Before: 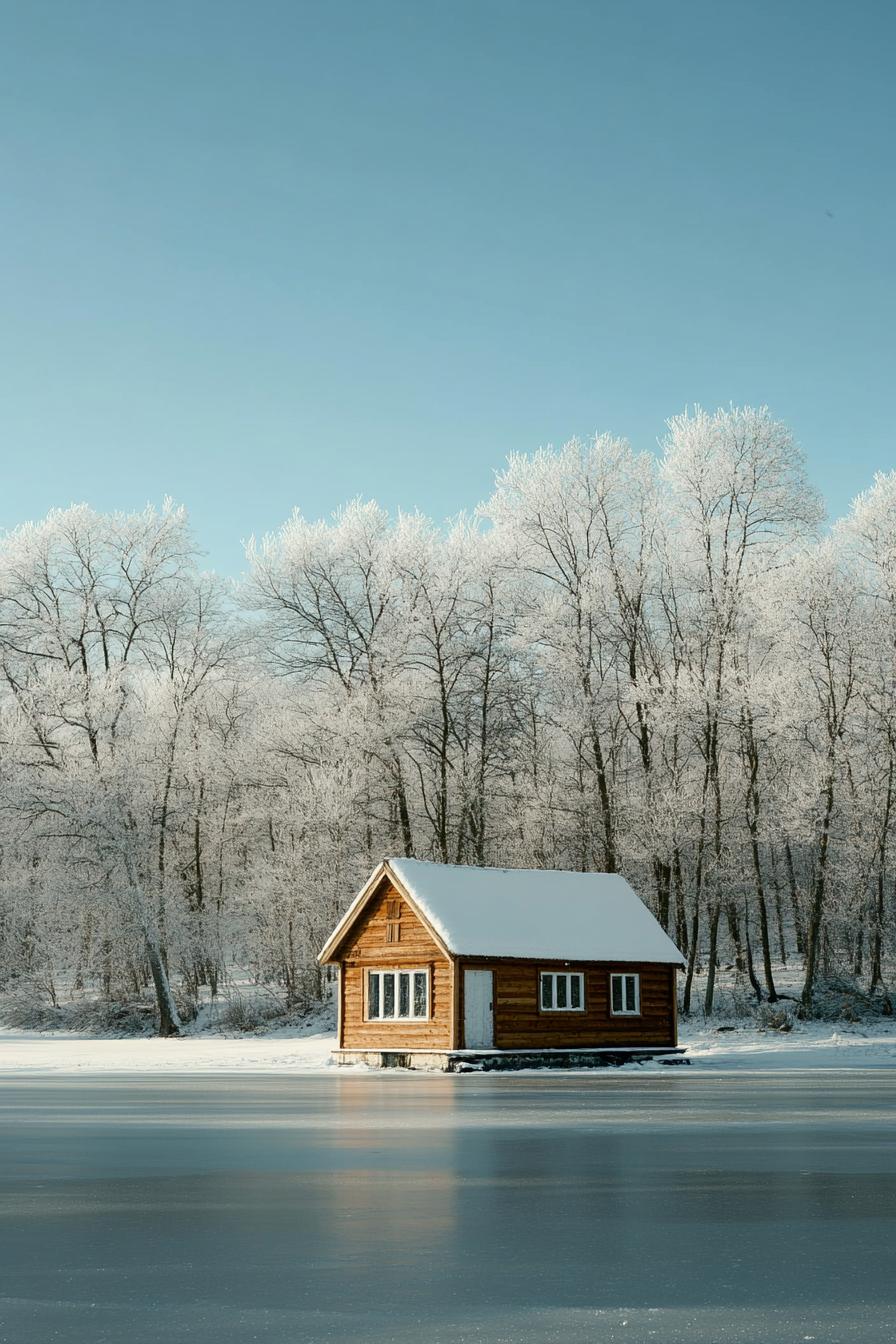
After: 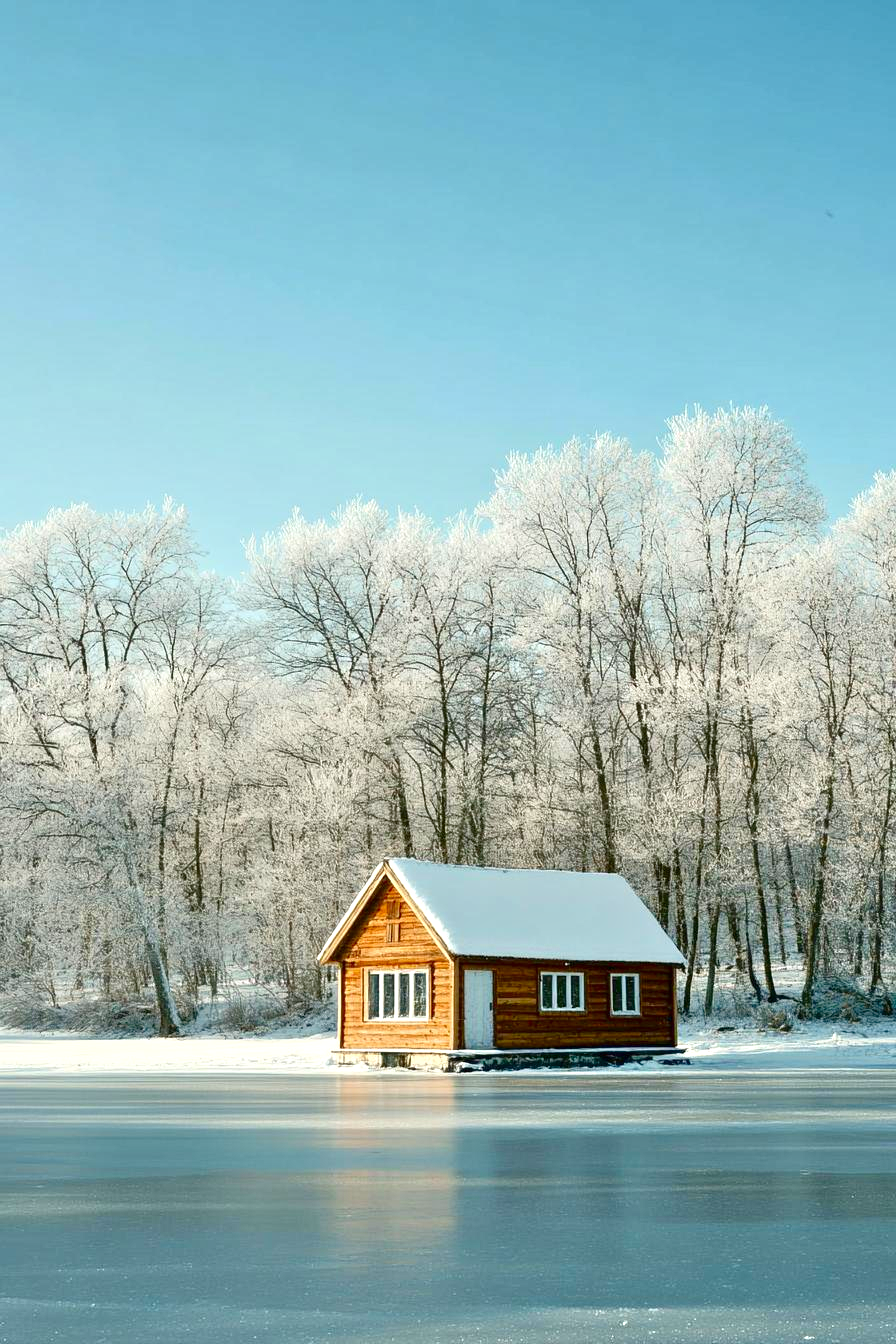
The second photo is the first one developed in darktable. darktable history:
tone equalizer: -8 EV 2 EV, -7 EV 2 EV, -6 EV 1.96 EV, -5 EV 2 EV, -4 EV 1.97 EV, -3 EV 1.49 EV, -2 EV 0.975 EV, -1 EV 0.486 EV, mask exposure compensation -0.505 EV
contrast brightness saturation: contrast 0.118, brightness -0.124, saturation 0.198
